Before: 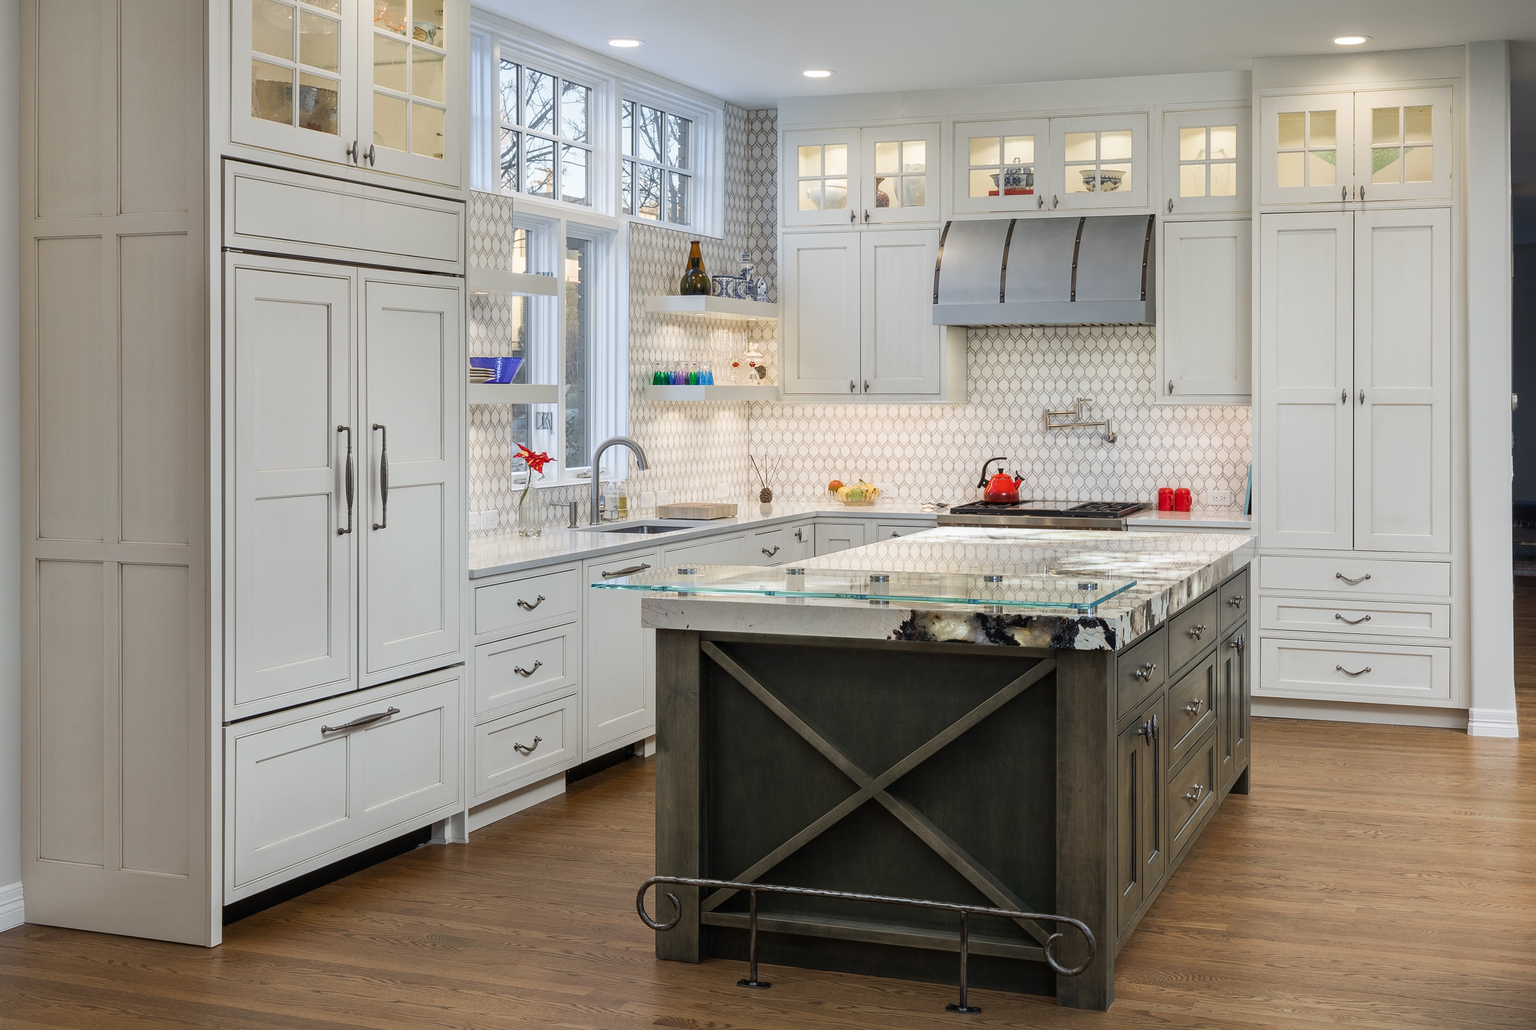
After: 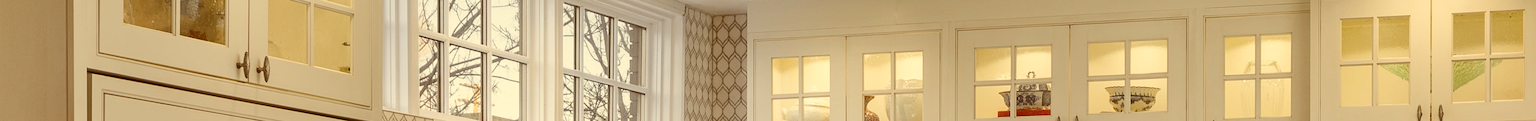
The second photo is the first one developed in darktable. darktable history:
crop and rotate: left 9.644%, top 9.491%, right 6.021%, bottom 80.509%
color correction: highlights a* 1.12, highlights b* 24.26, shadows a* 15.58, shadows b* 24.26
